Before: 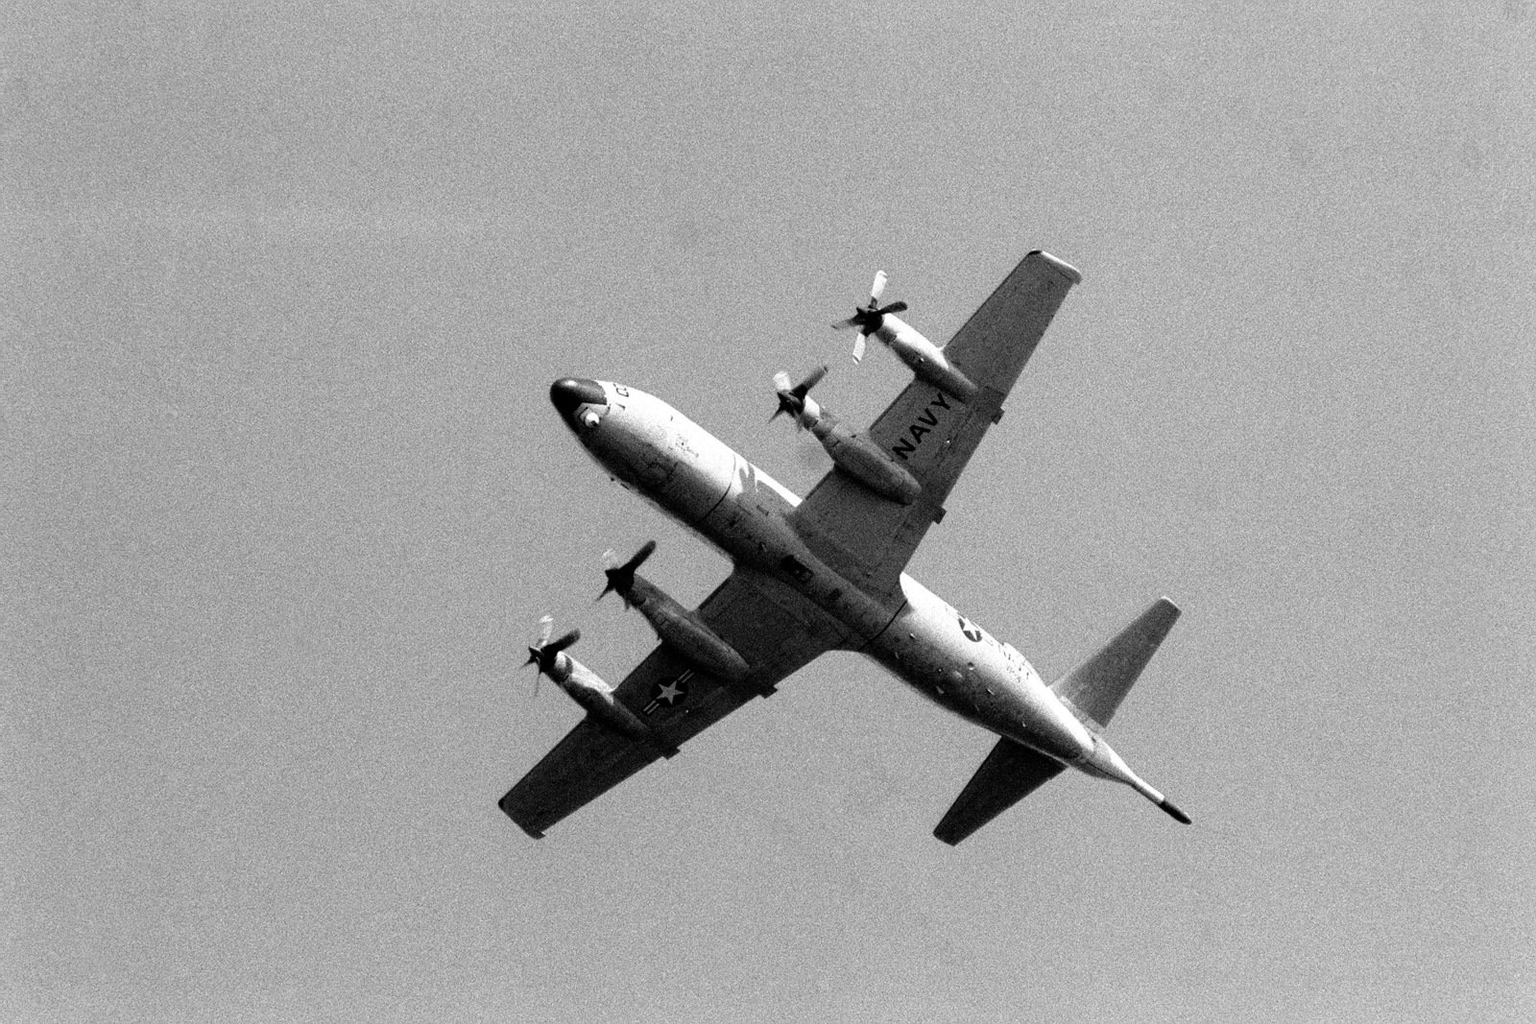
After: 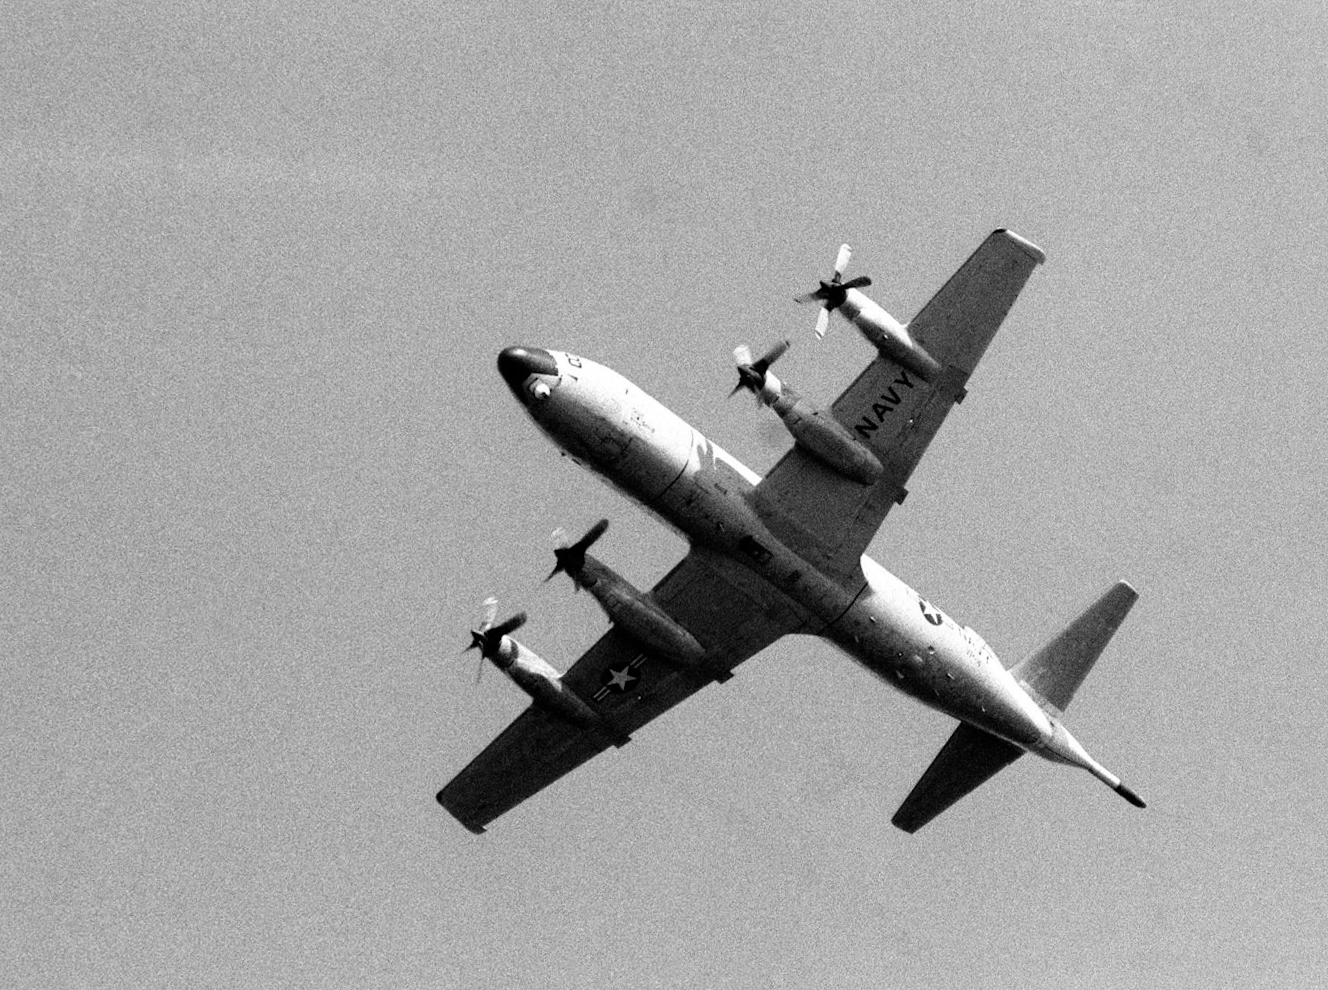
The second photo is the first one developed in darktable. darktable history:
rotate and perspective: rotation 0.679°, lens shift (horizontal) 0.136, crop left 0.009, crop right 0.991, crop top 0.078, crop bottom 0.95
crop: left 7.598%, right 7.873%
contrast brightness saturation: contrast 0.1, saturation -0.3
